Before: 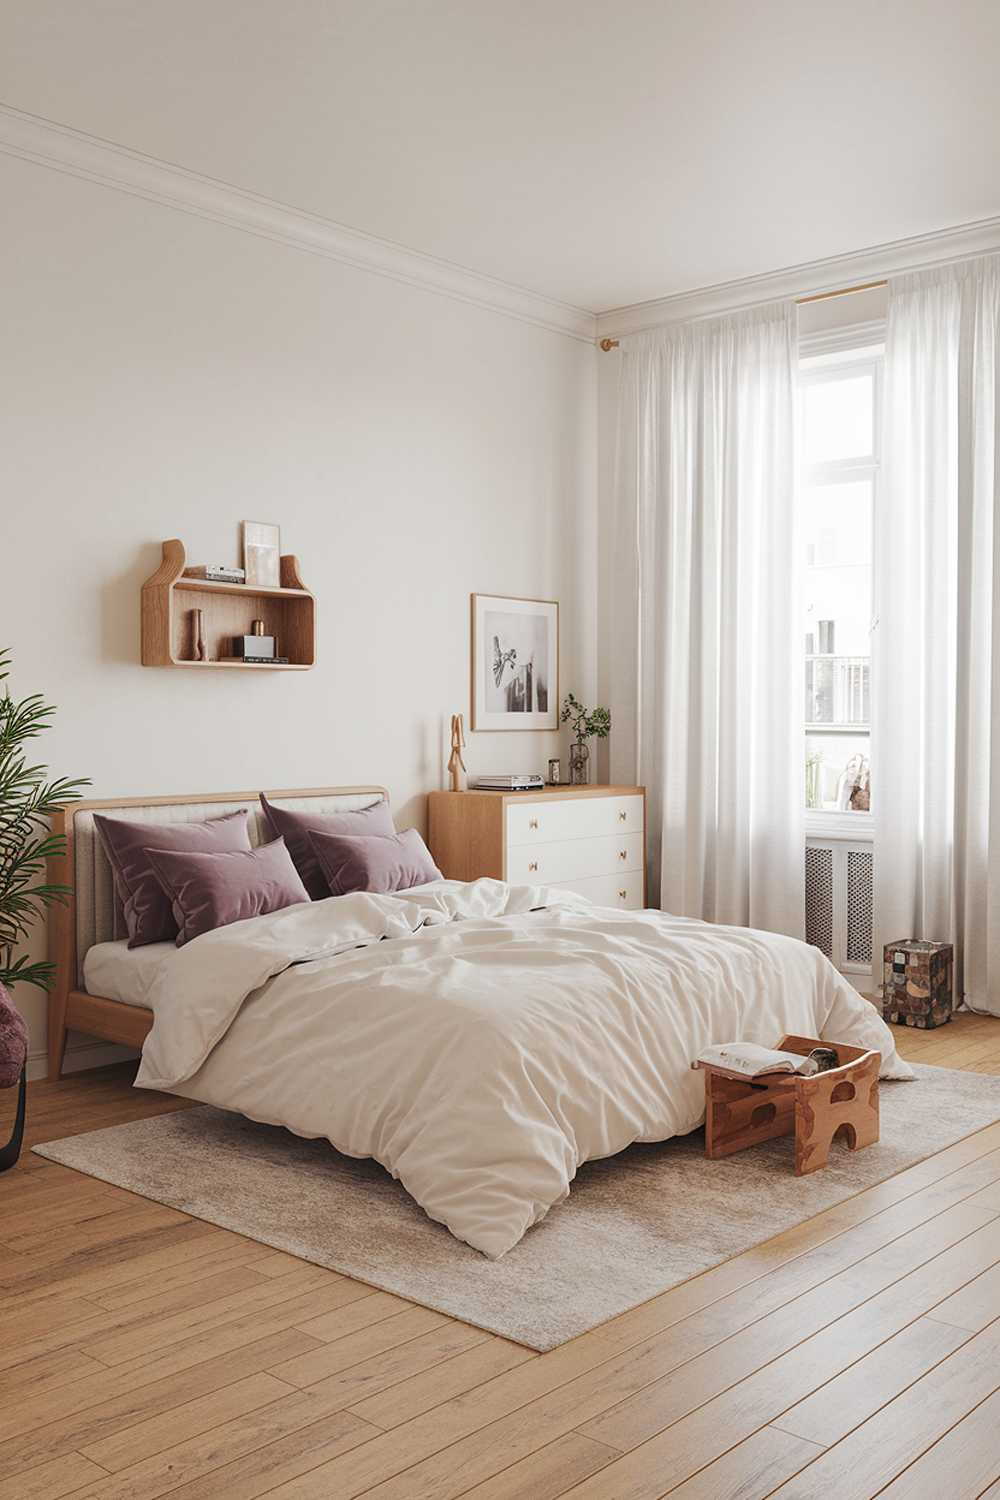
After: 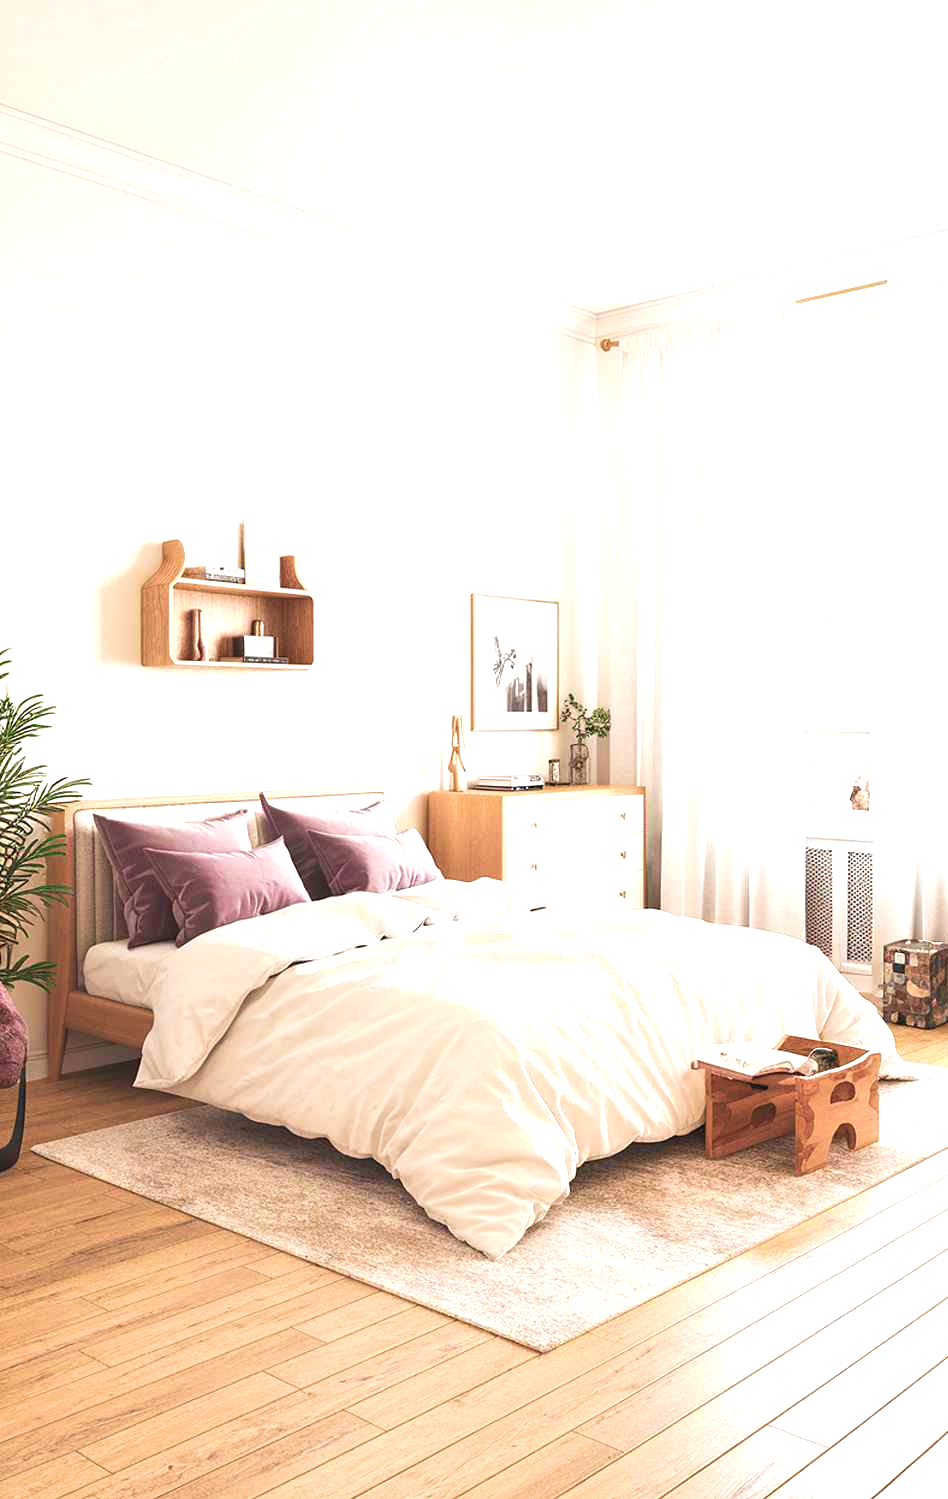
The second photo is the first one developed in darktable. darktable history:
crop and rotate: right 5.167%
exposure: black level correction 0, exposure 1.3 EV, compensate exposure bias true, compensate highlight preservation false
velvia: on, module defaults
